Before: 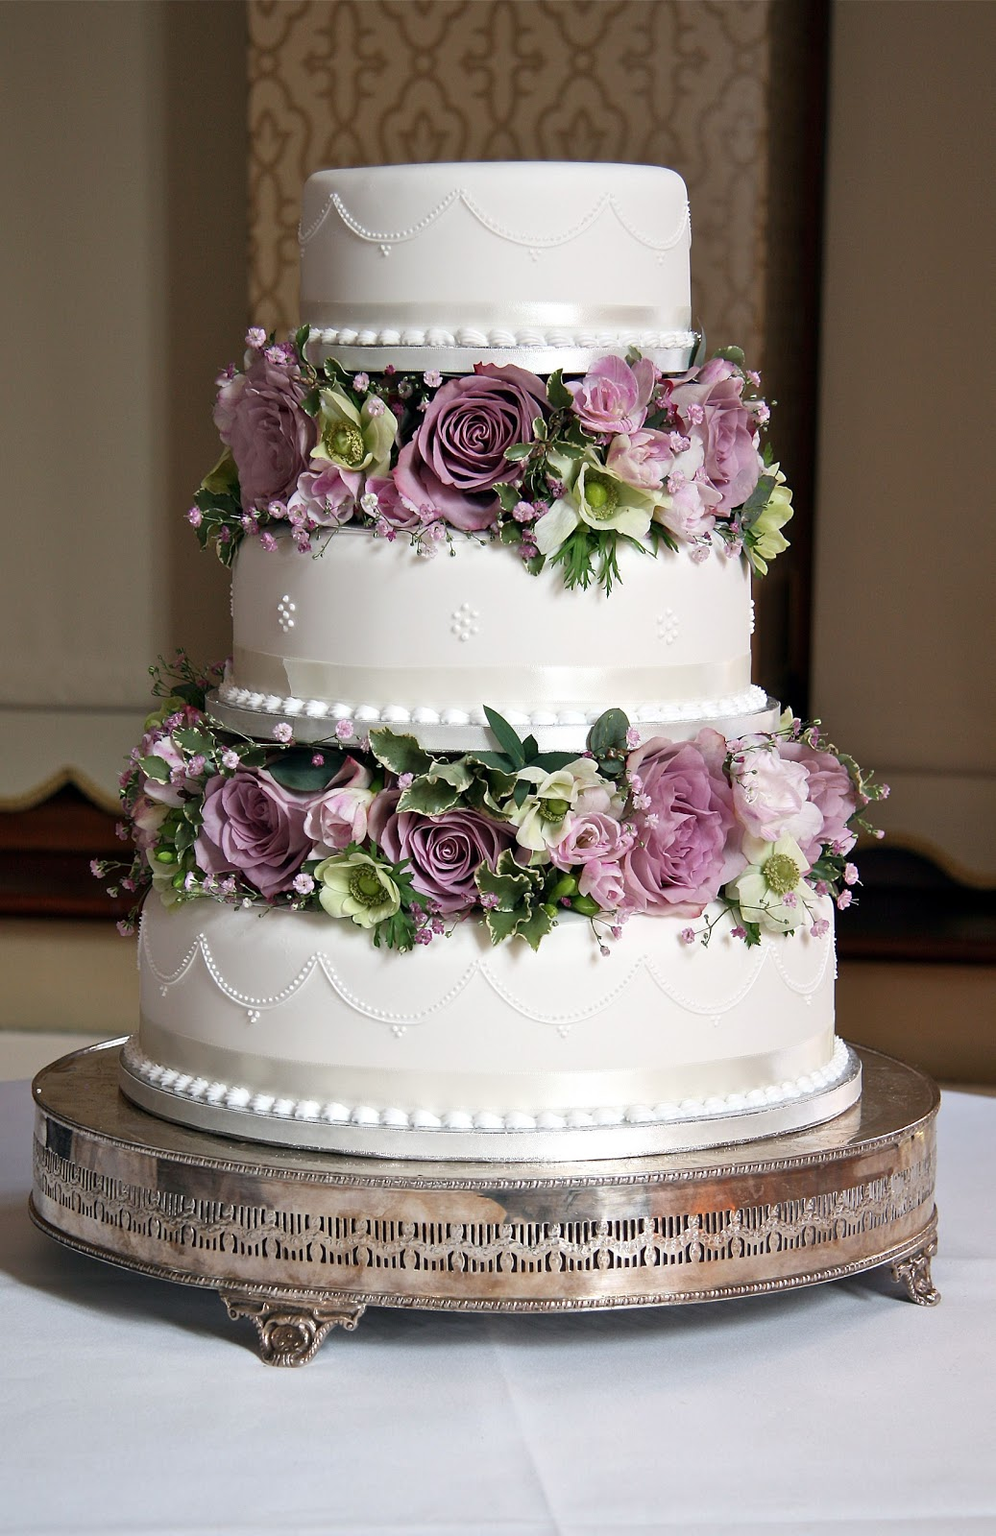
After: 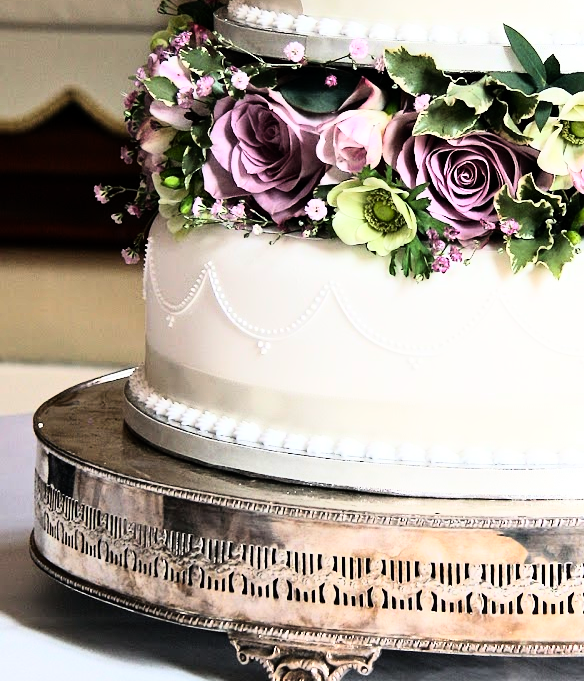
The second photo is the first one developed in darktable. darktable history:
crop: top 44.483%, right 43.593%, bottom 12.892%
contrast brightness saturation: saturation 0.1
rgb curve: curves: ch0 [(0, 0) (0.21, 0.15) (0.24, 0.21) (0.5, 0.75) (0.75, 0.96) (0.89, 0.99) (1, 1)]; ch1 [(0, 0.02) (0.21, 0.13) (0.25, 0.2) (0.5, 0.67) (0.75, 0.9) (0.89, 0.97) (1, 1)]; ch2 [(0, 0.02) (0.21, 0.13) (0.25, 0.2) (0.5, 0.67) (0.75, 0.9) (0.89, 0.97) (1, 1)], compensate middle gray true
